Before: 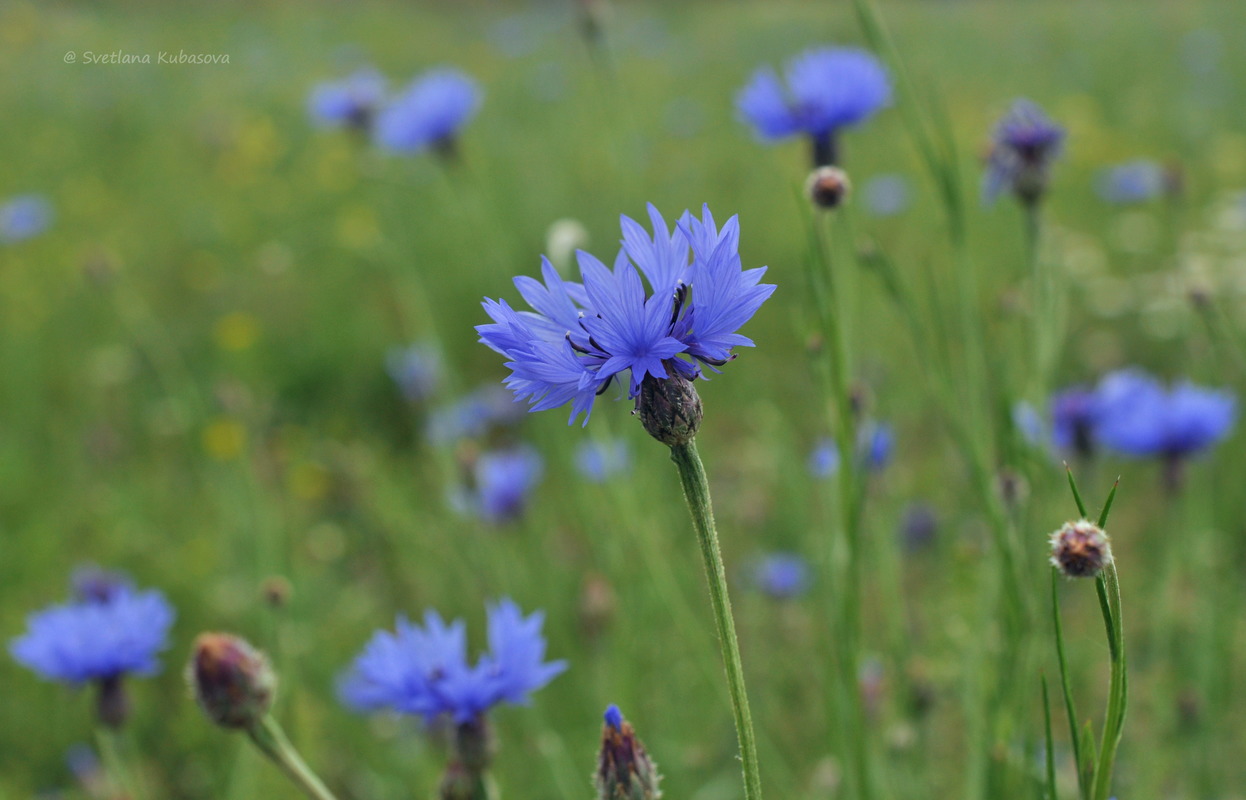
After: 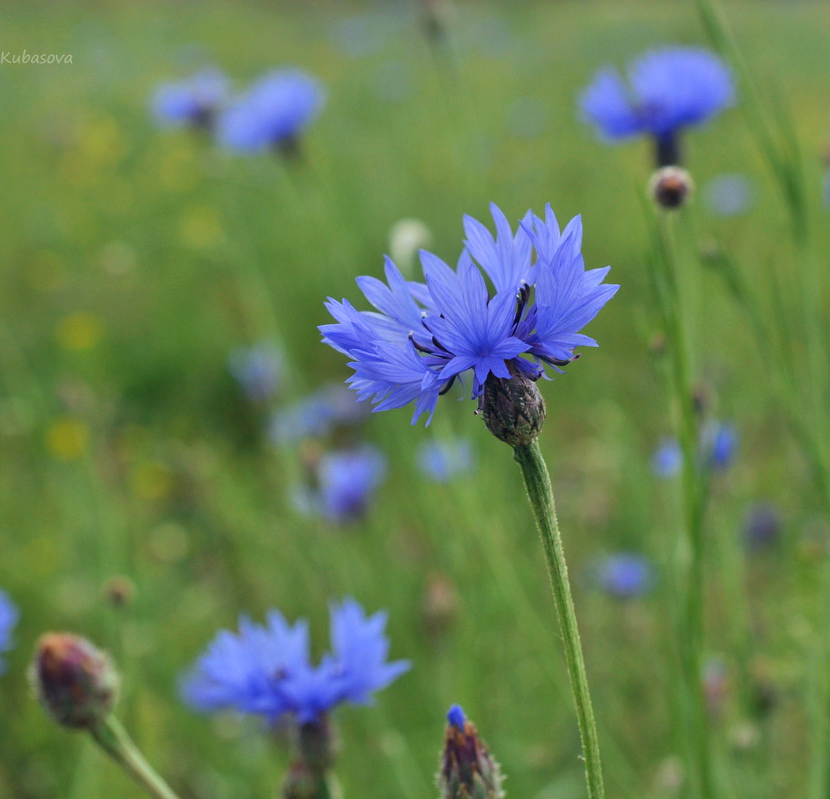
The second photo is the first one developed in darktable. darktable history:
contrast brightness saturation: contrast 0.1, brightness 0.03, saturation 0.09
shadows and highlights: shadows 25, highlights -25
crop and rotate: left 12.648%, right 20.685%
